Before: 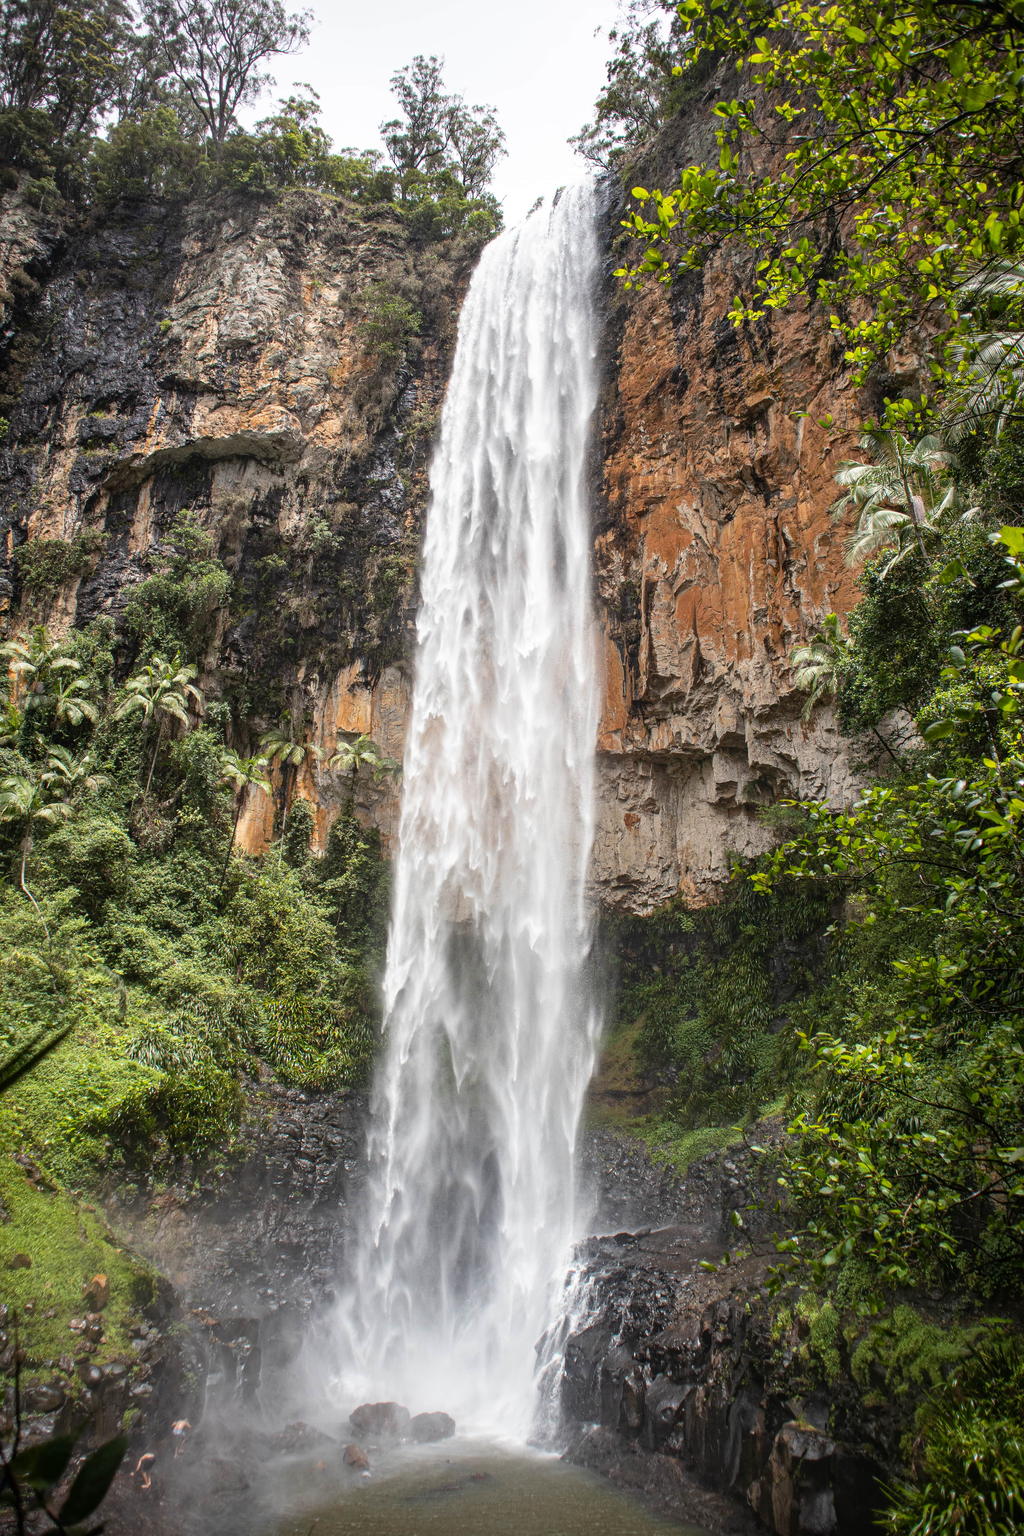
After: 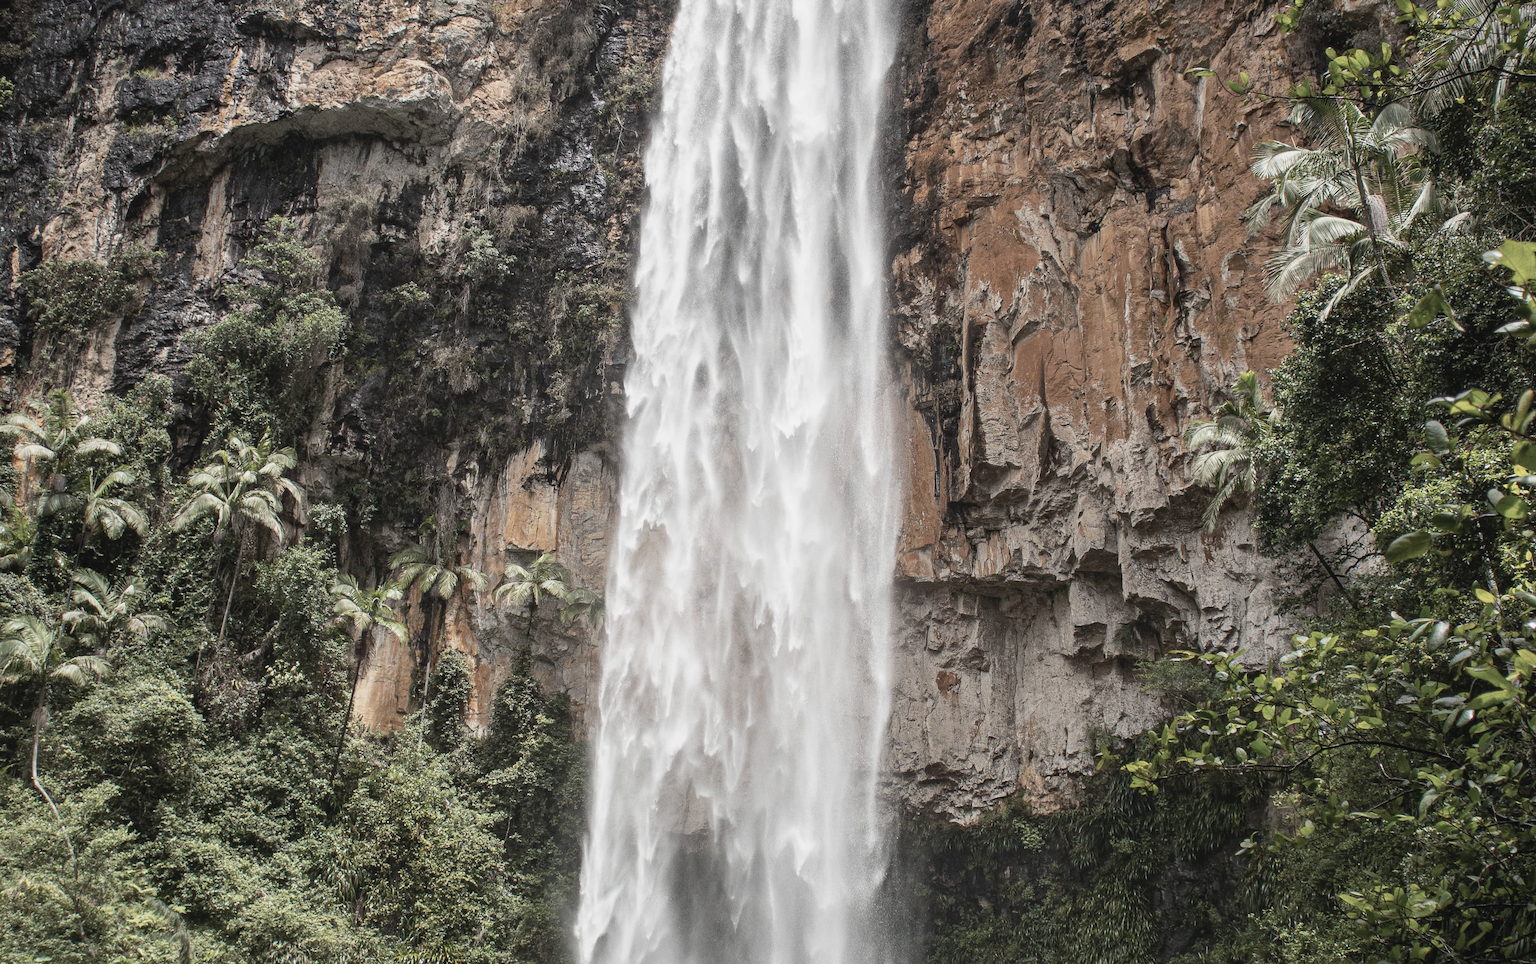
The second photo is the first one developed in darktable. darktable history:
color correction: saturation 0.57
crop and rotate: top 23.84%, bottom 34.294%
contrast brightness saturation: contrast -0.08, brightness -0.04, saturation -0.11
